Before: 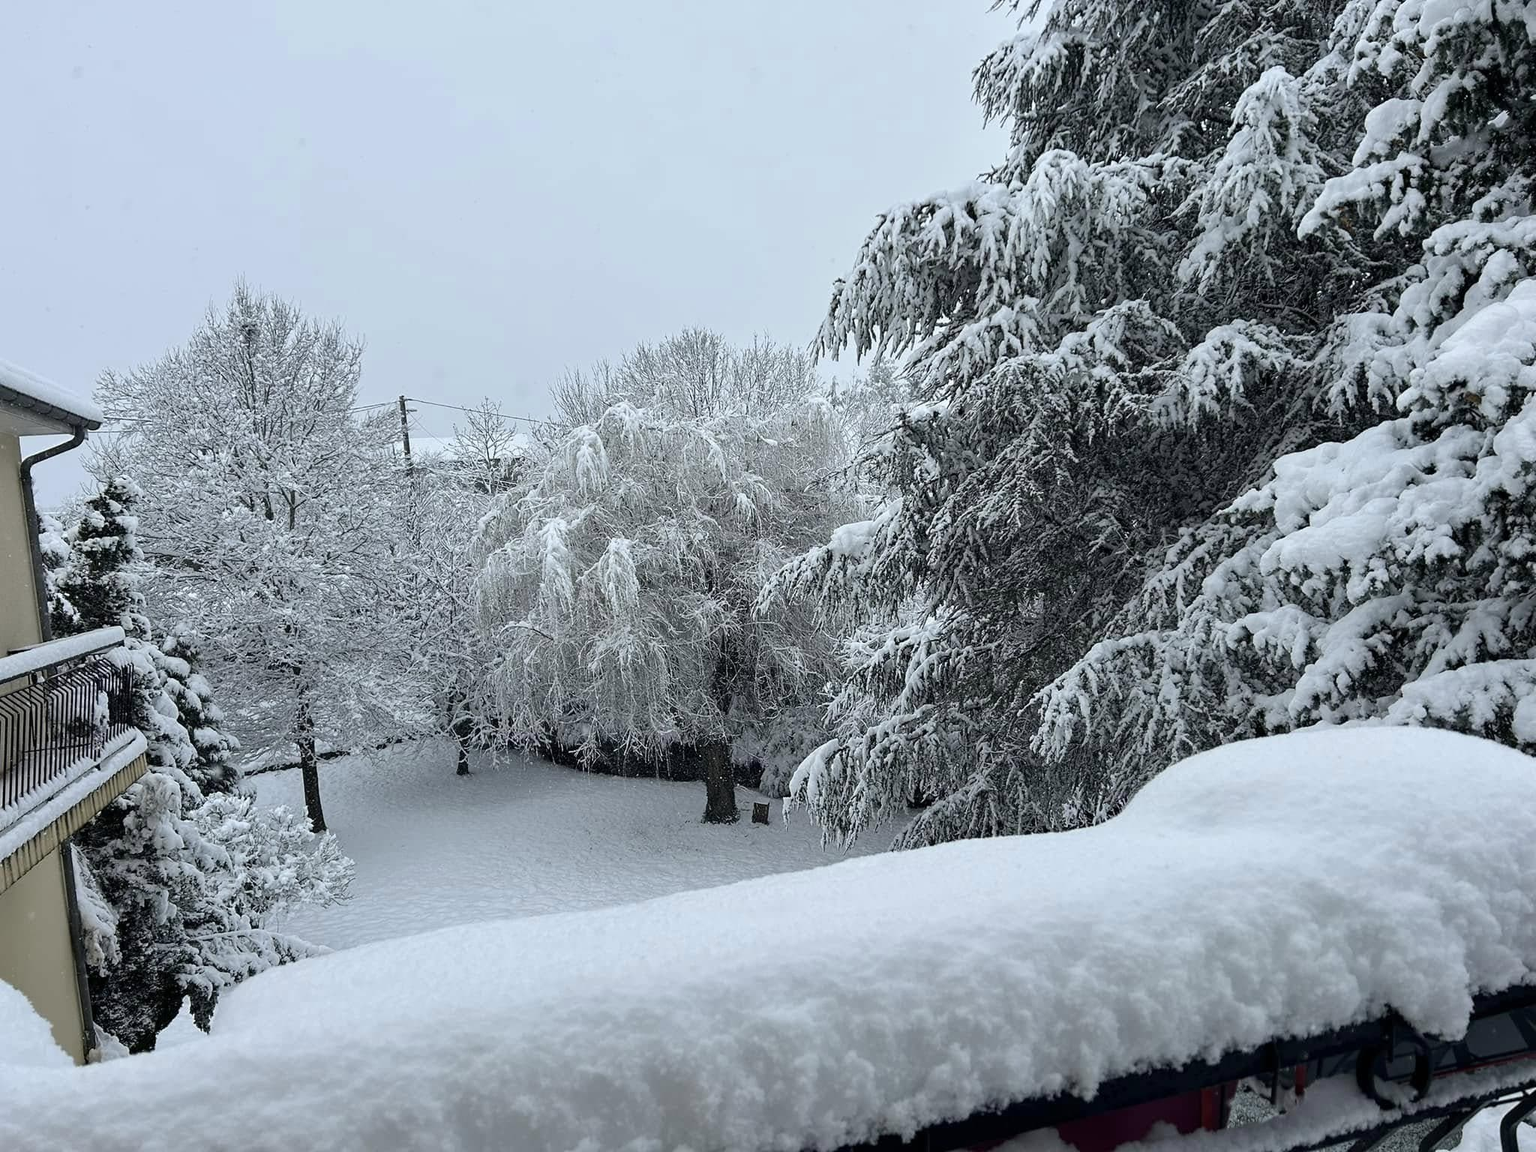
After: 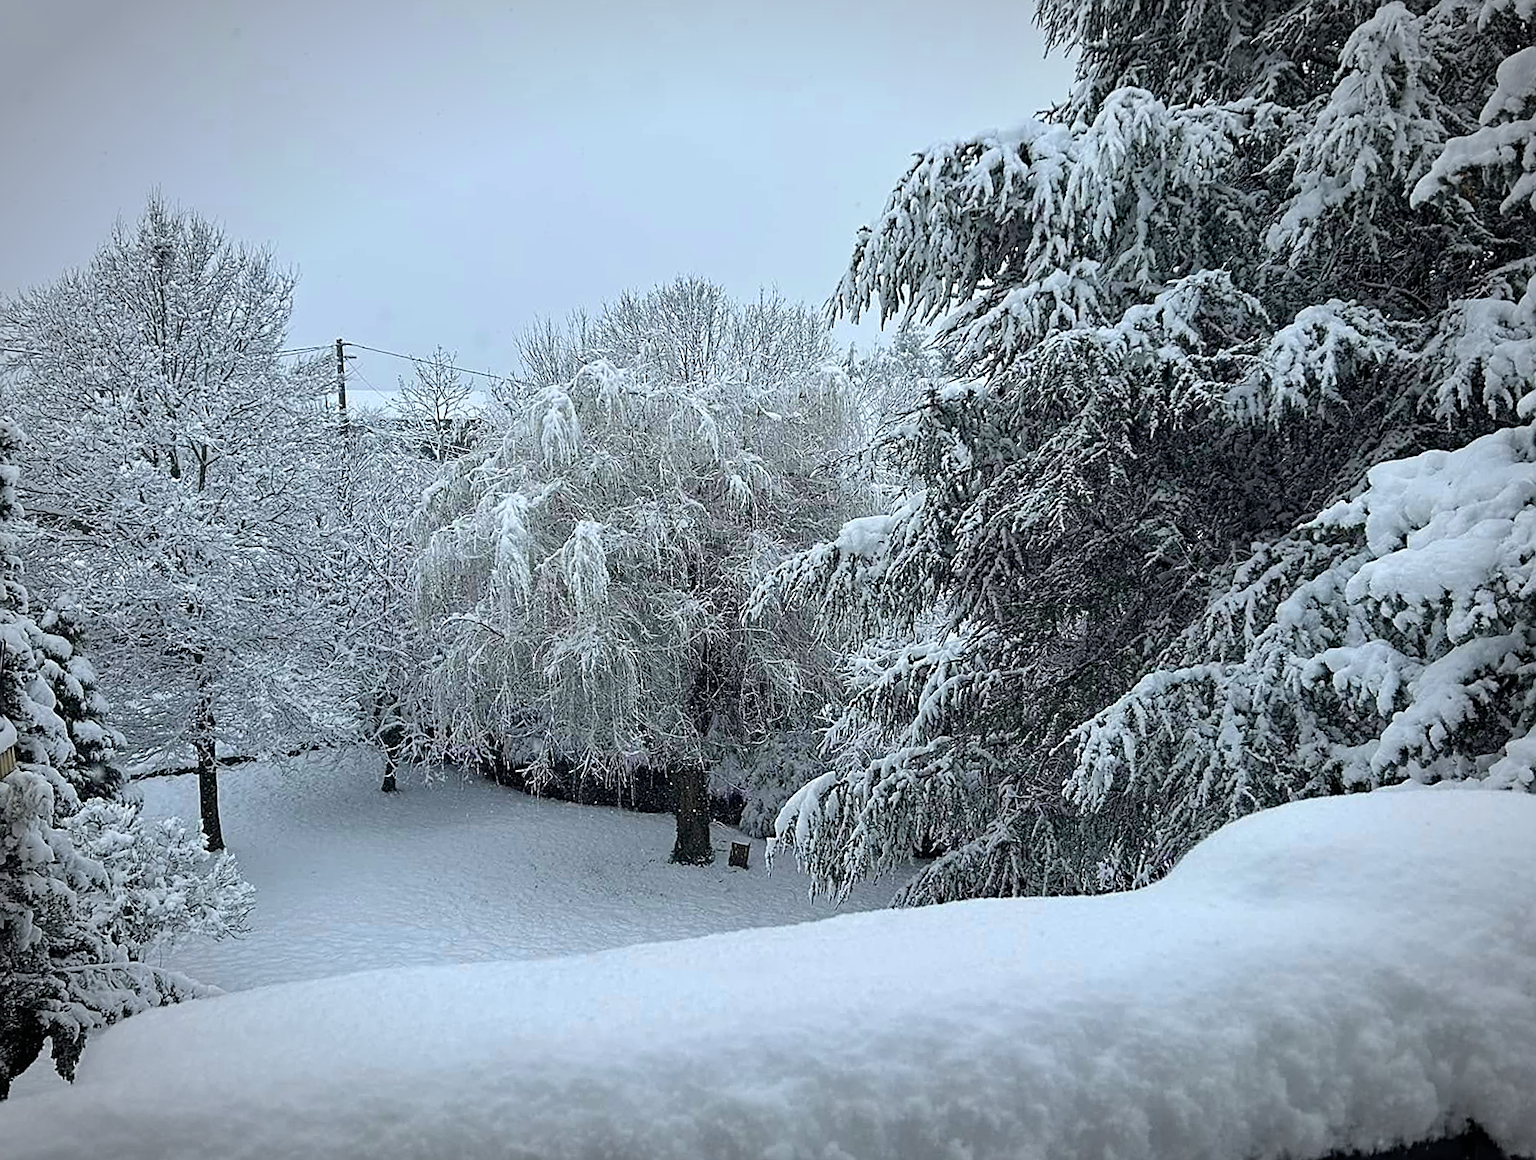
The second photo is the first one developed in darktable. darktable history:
vignetting: automatic ratio true, unbound false
color correction: highlights b* 0.066, saturation 1.28
crop and rotate: angle -2.91°, left 5.409%, top 5.159%, right 4.635%, bottom 4.206%
color balance rgb: perceptual saturation grading › global saturation 0.081%, global vibrance 32.683%
sharpen: on, module defaults
